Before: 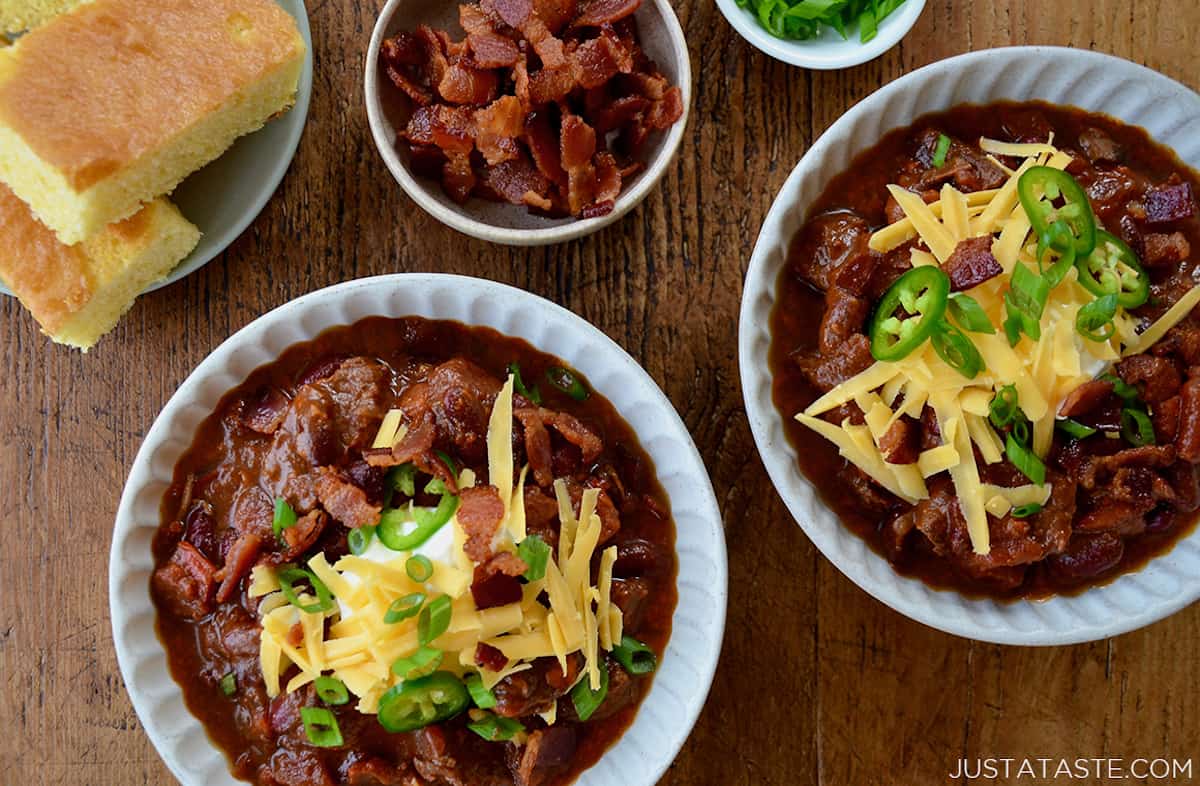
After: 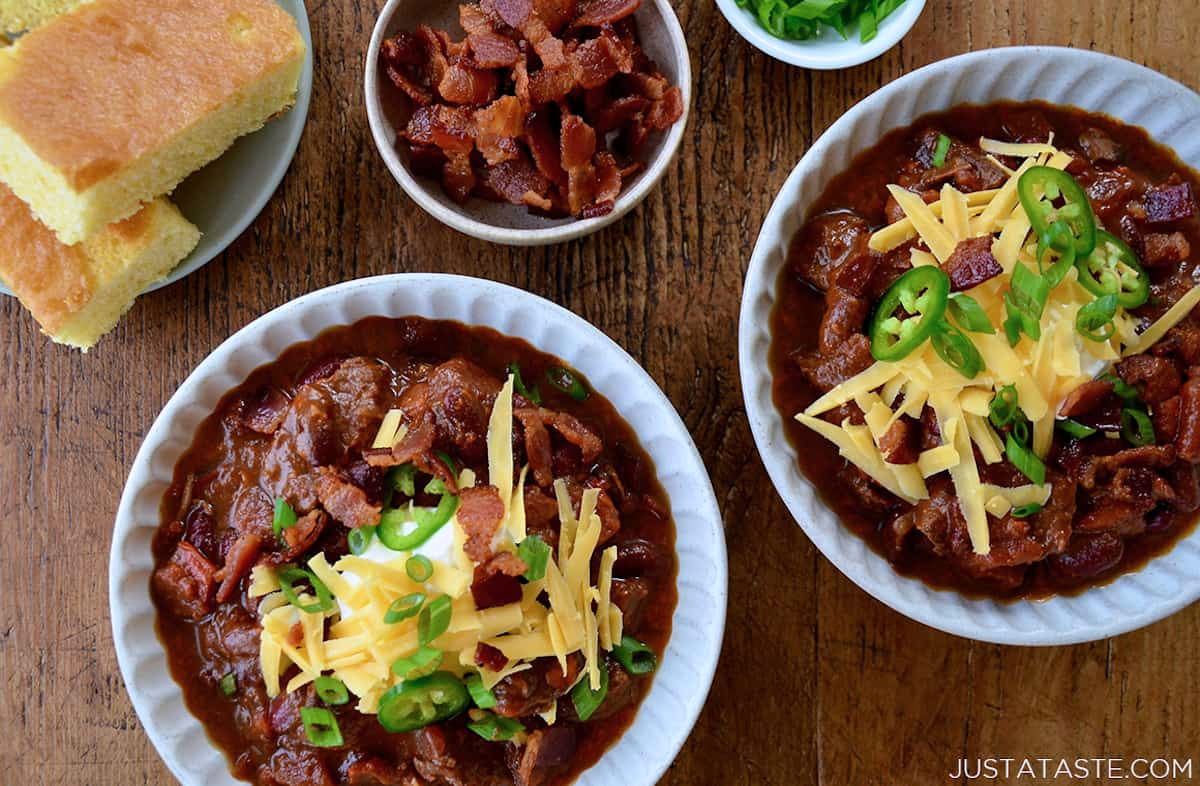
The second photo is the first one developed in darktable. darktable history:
color calibration: illuminant as shot in camera, x 0.358, y 0.373, temperature 4628.91 K
levels: mode automatic, black 0.023%, white 99.97%, levels [0.062, 0.494, 0.925]
